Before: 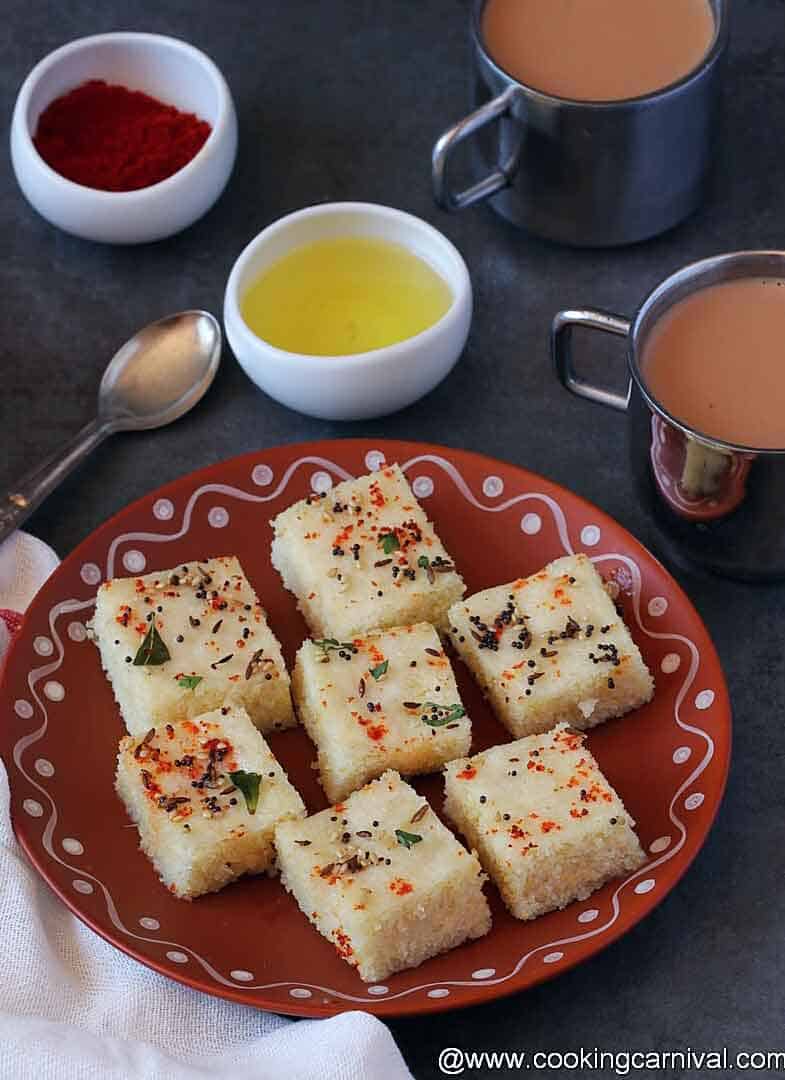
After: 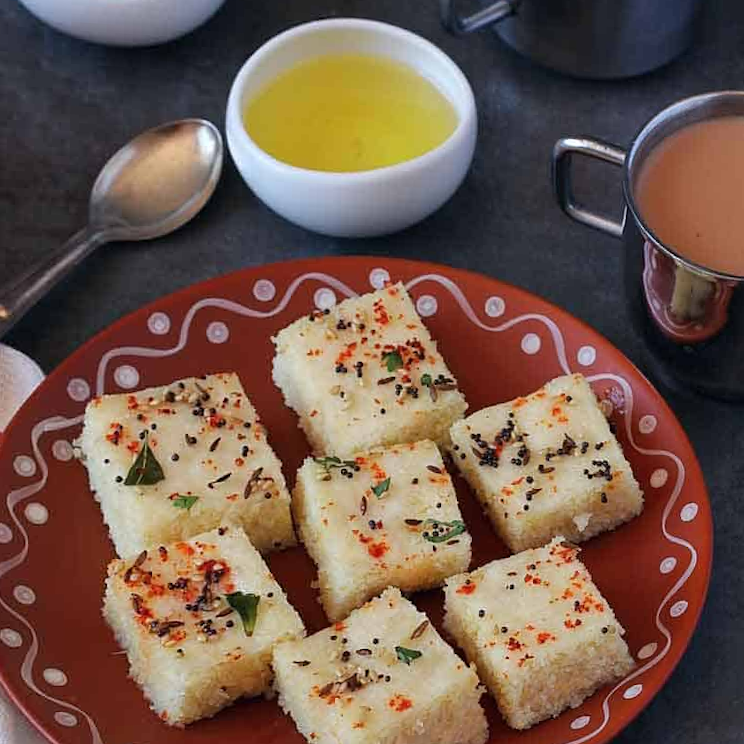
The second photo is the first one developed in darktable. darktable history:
crop and rotate: left 2.991%, top 13.302%, right 1.981%, bottom 12.636%
rotate and perspective: rotation 0.679°, lens shift (horizontal) 0.136, crop left 0.009, crop right 0.991, crop top 0.078, crop bottom 0.95
